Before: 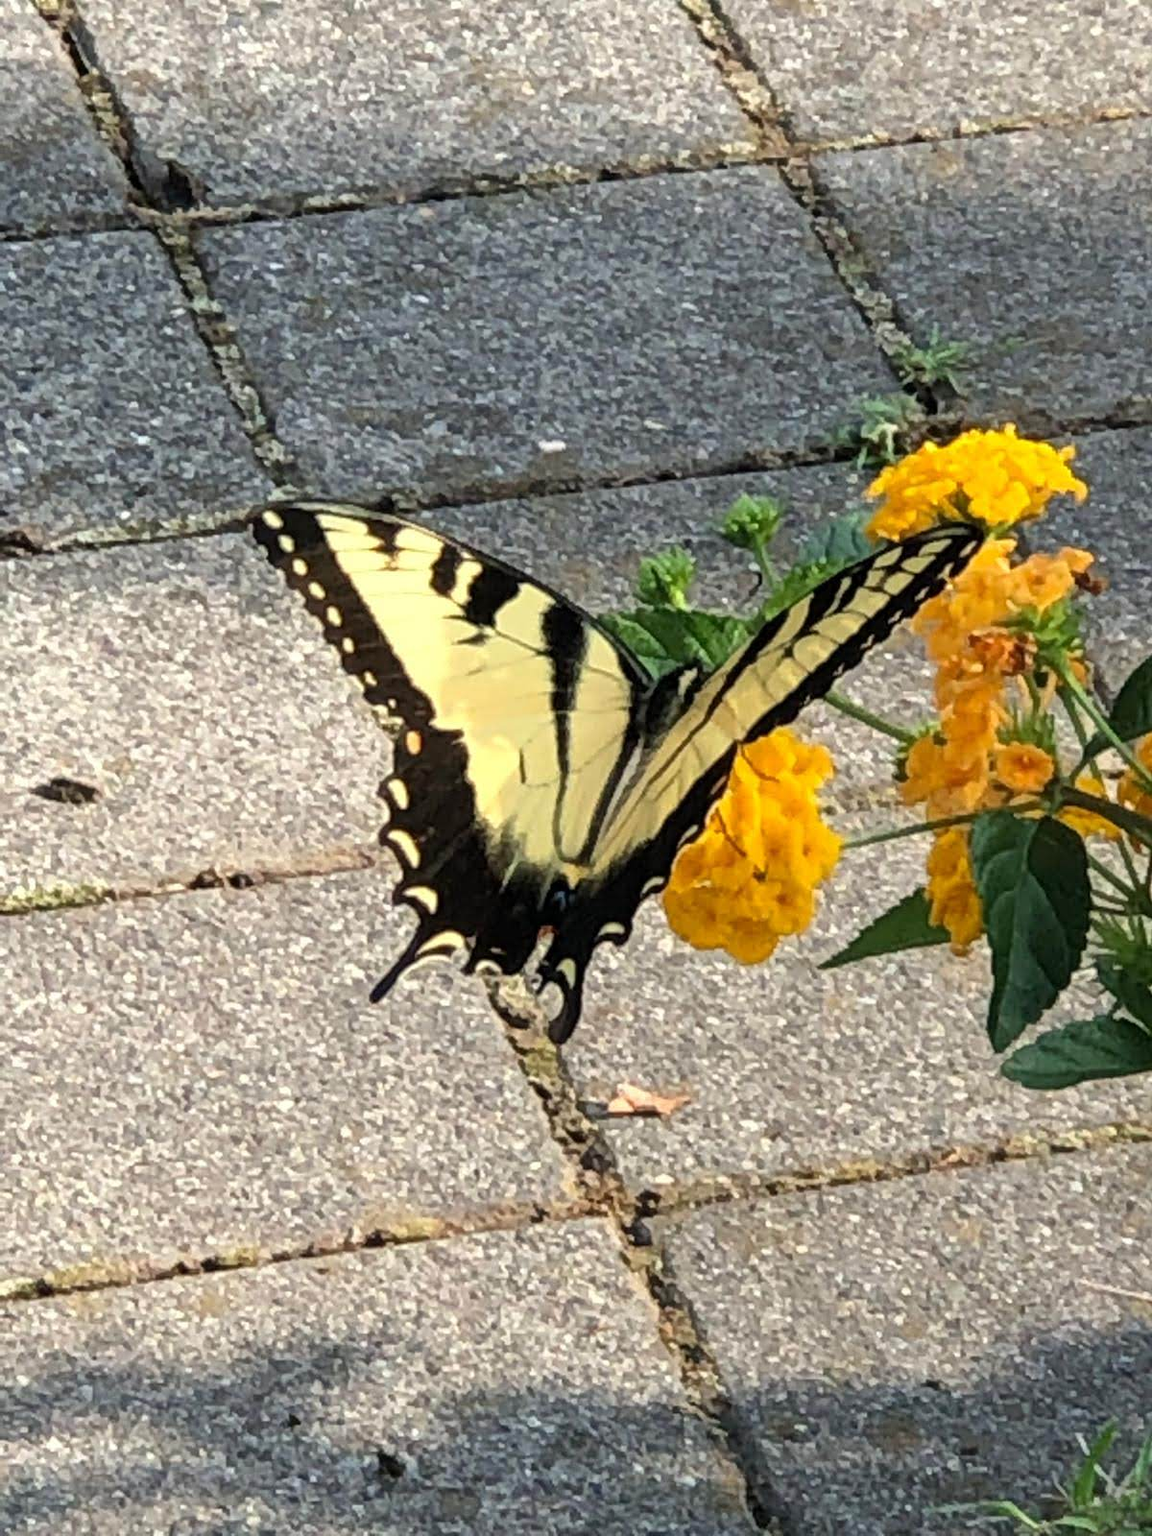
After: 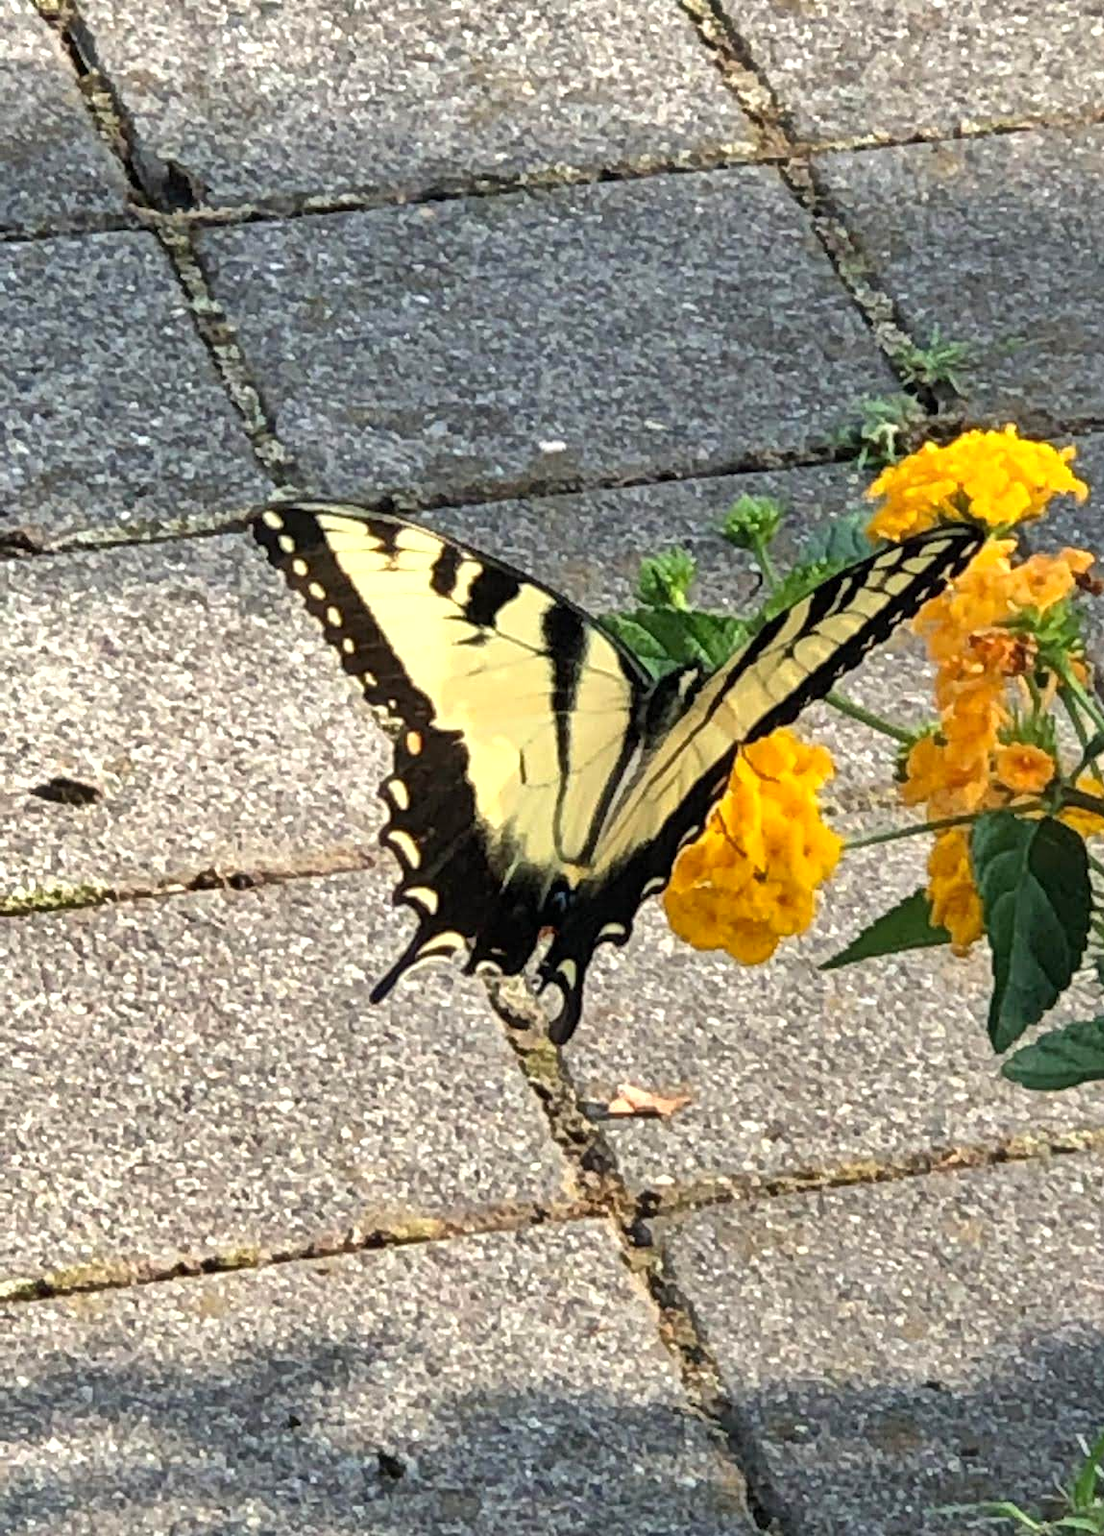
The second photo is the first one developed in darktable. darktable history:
exposure: exposure 0.217 EV, compensate highlight preservation false
crop: right 4.126%, bottom 0.031%
shadows and highlights: soften with gaussian
